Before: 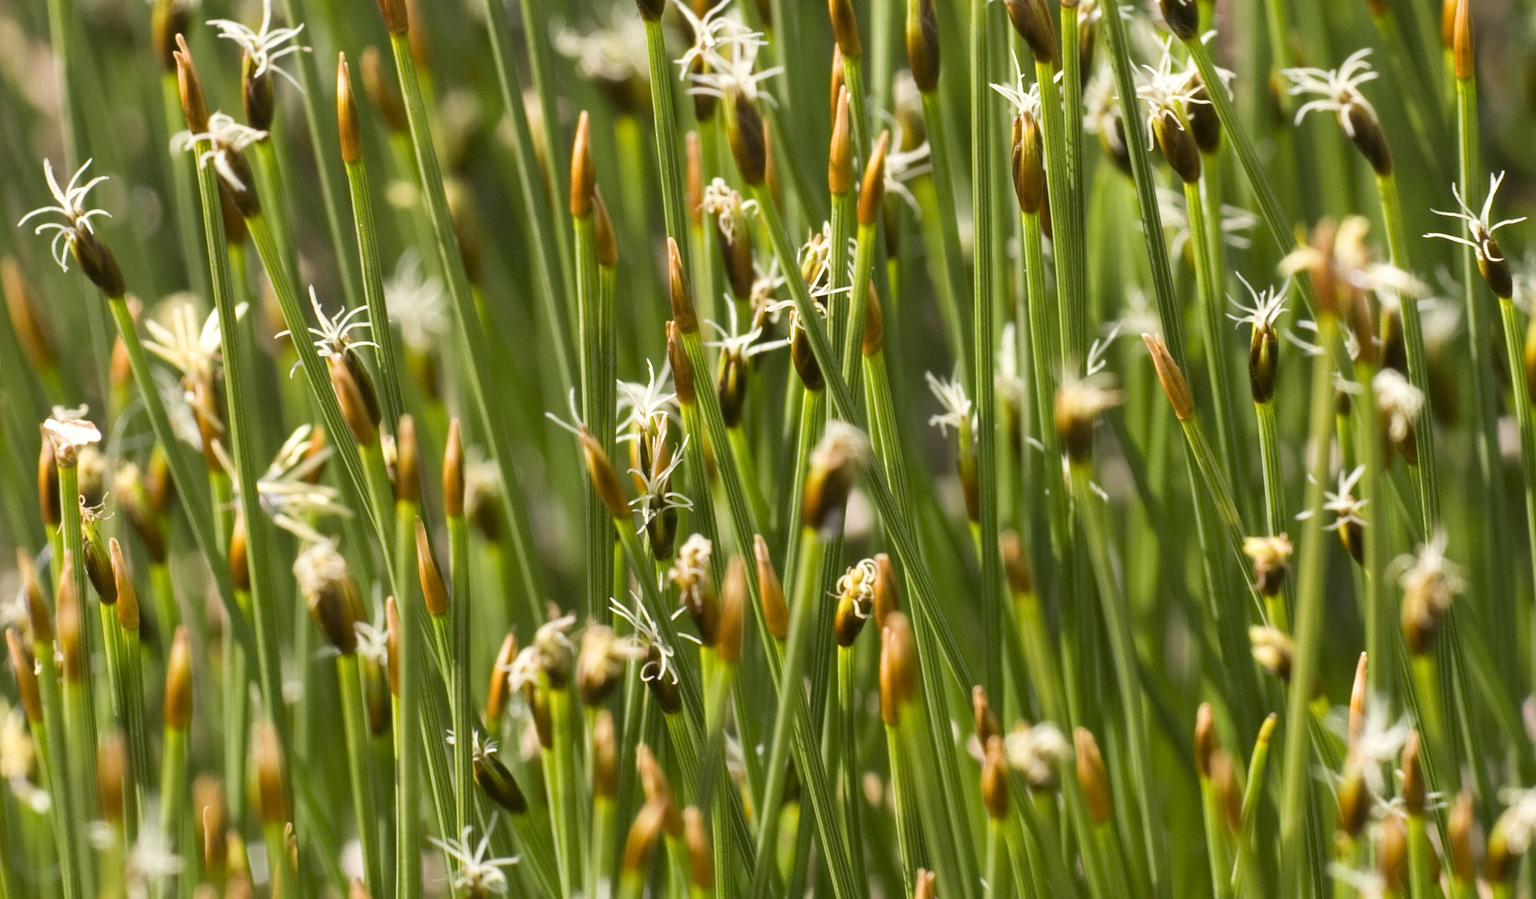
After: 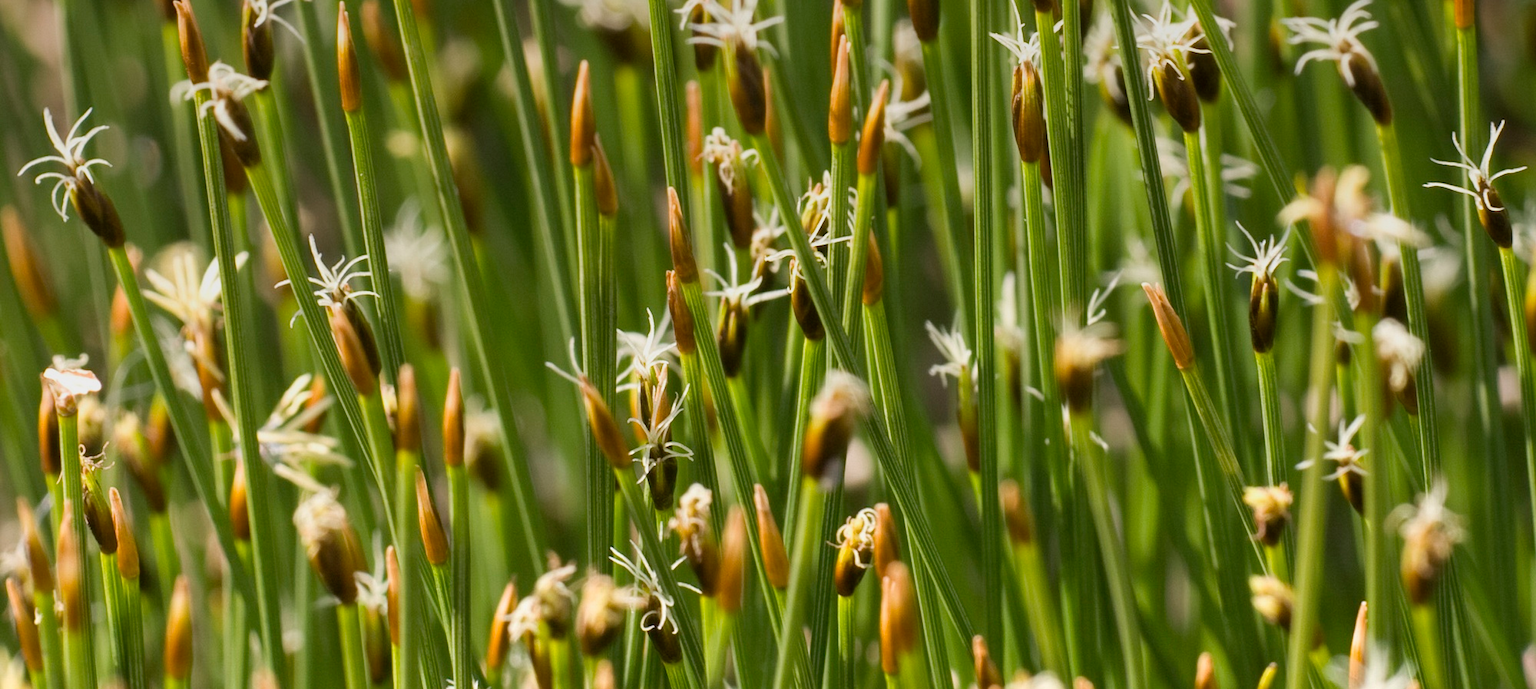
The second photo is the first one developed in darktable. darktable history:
graduated density: on, module defaults
crop: top 5.667%, bottom 17.637%
